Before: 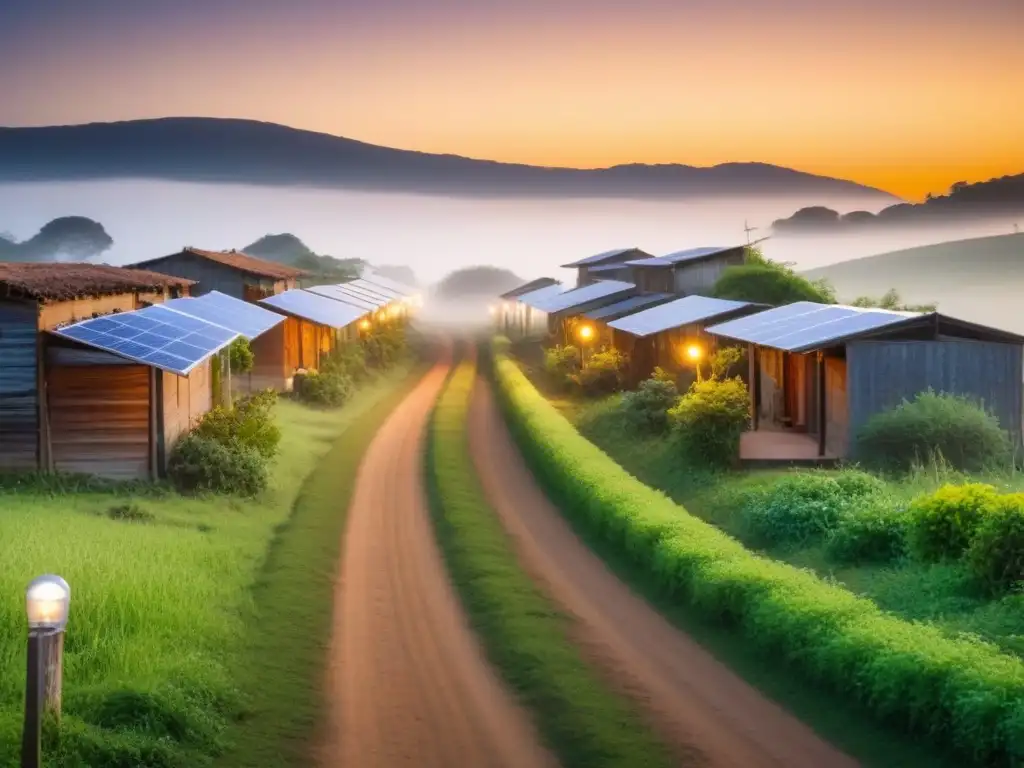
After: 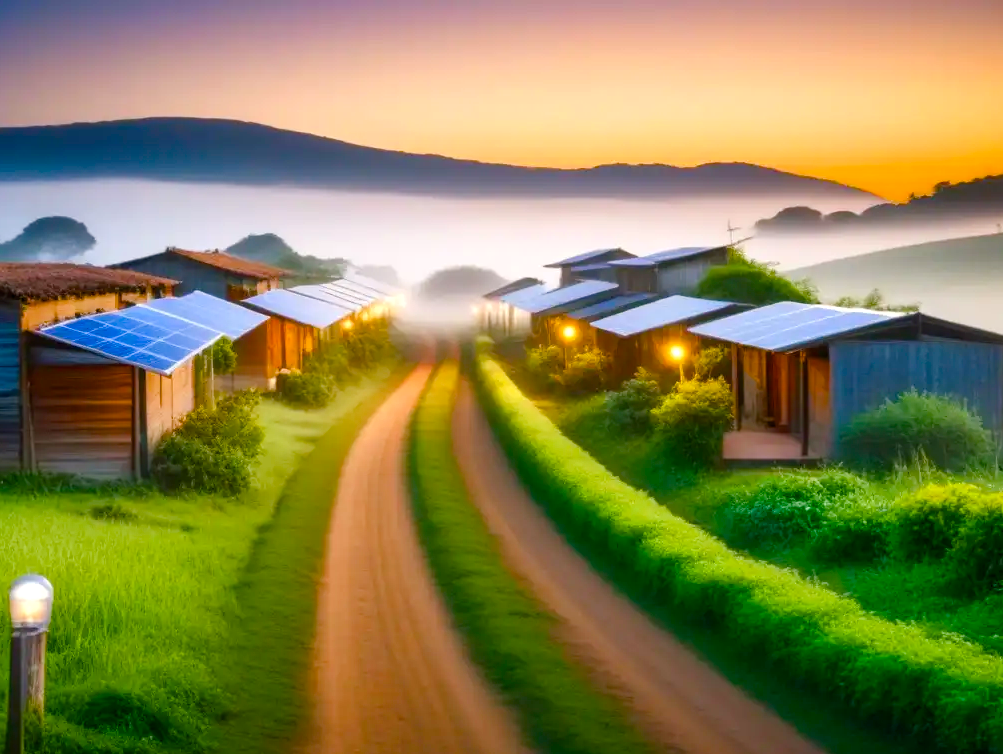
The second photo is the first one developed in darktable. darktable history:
crop: left 1.712%, right 0.286%, bottom 1.818%
color balance rgb: shadows lift › luminance -7.46%, shadows lift › chroma 2.42%, shadows lift › hue 165.9°, highlights gain › luminance 14.994%, linear chroma grading › shadows 9.55%, linear chroma grading › highlights 9.802%, linear chroma grading › global chroma 15.254%, linear chroma grading › mid-tones 14.638%, perceptual saturation grading › global saturation 13.599%, perceptual saturation grading › highlights -30.237%, perceptual saturation grading › shadows 51.726%
